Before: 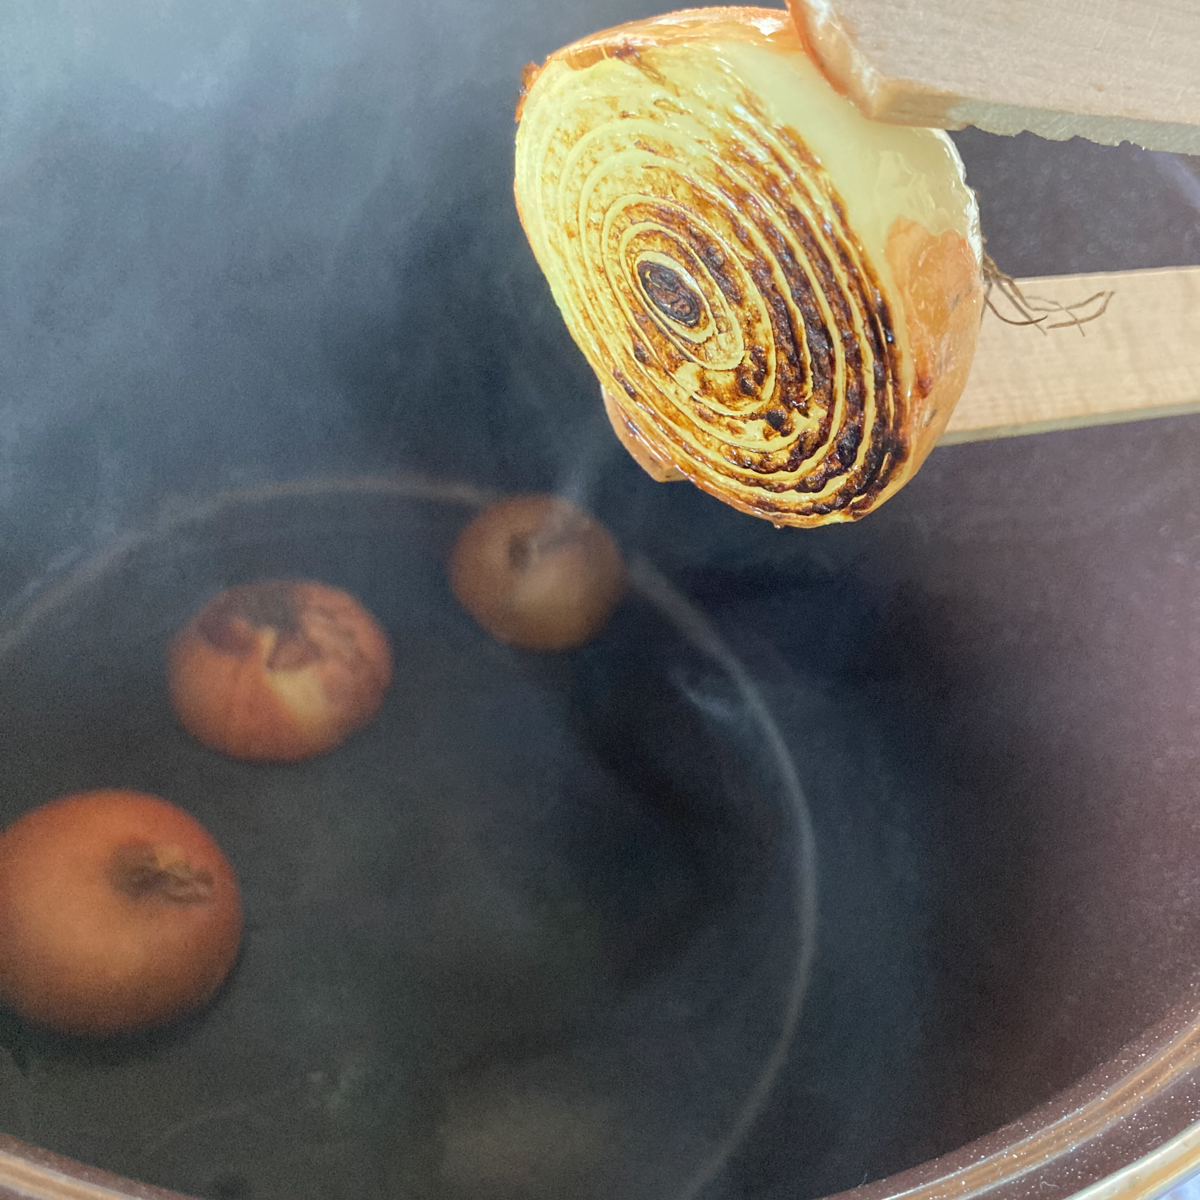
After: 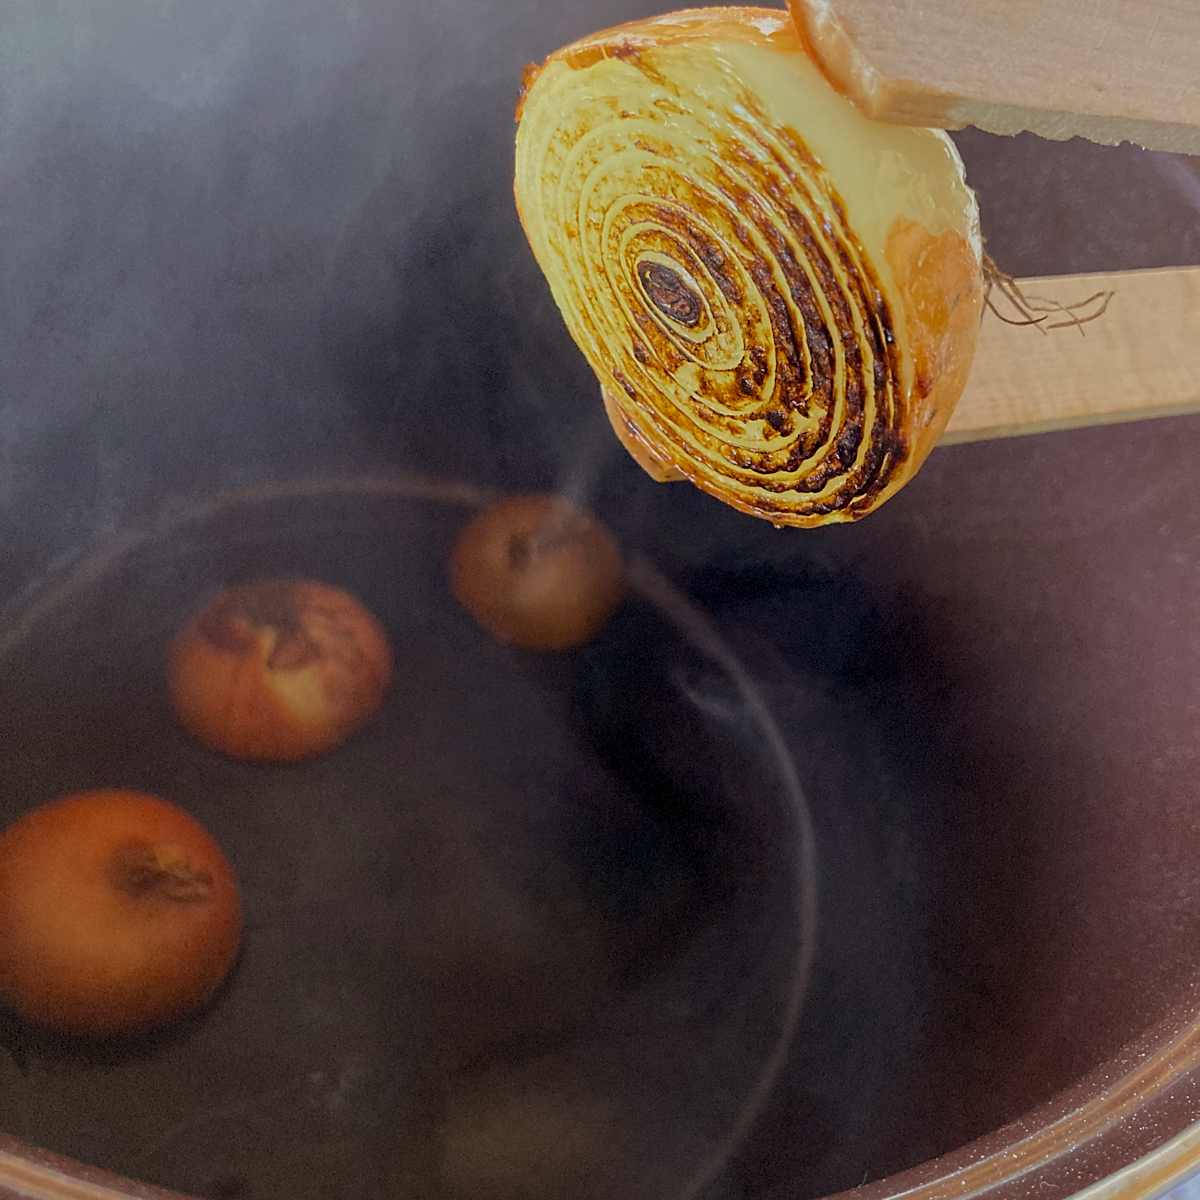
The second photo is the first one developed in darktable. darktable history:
sharpen: radius 1.843, amount 0.404, threshold 1.292
color balance rgb: power › chroma 1.533%, power › hue 27.63°, global offset › luminance -0.479%, perceptual saturation grading › global saturation 14.759%
exposure: black level correction 0, exposure -0.751 EV, compensate highlight preservation false
